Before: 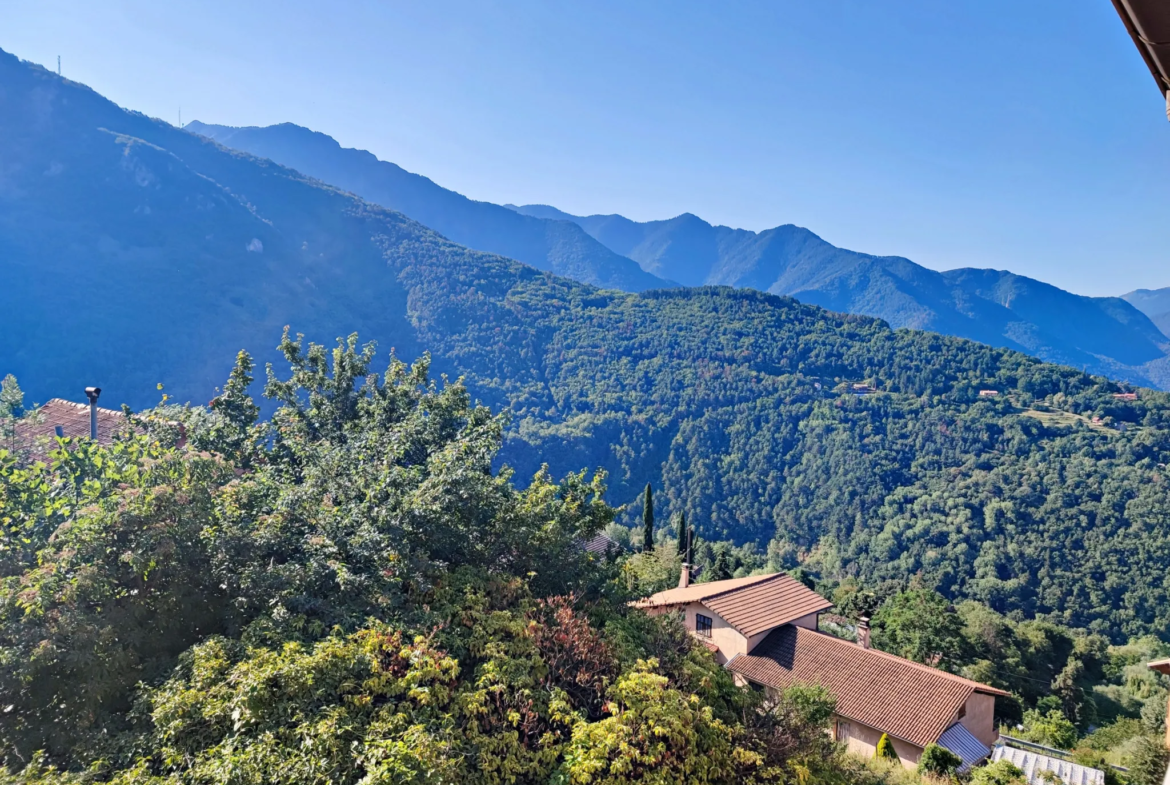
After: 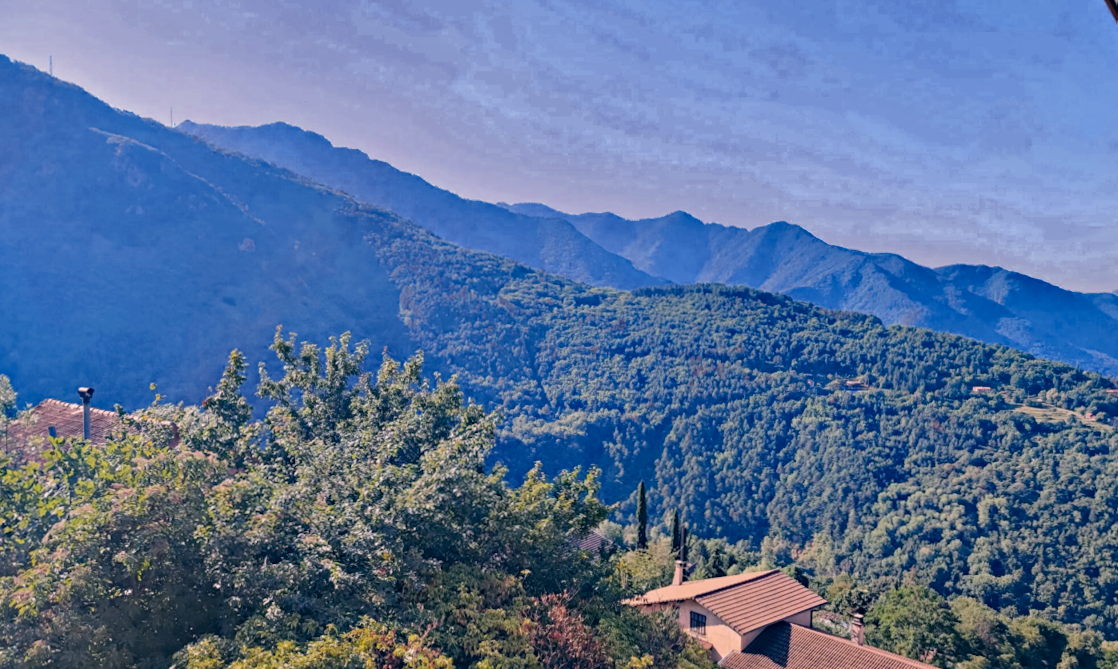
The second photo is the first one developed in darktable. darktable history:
color correction: highlights a* 13.91, highlights b* 5.79, shadows a* -5.4, shadows b* -15.34, saturation 0.861
shadows and highlights: shadows 36.55, highlights -27.73, soften with gaussian
crop and rotate: angle 0.257°, left 0.301%, right 3.497%, bottom 14.147%
color zones: curves: ch0 [(0.27, 0.396) (0.563, 0.504) (0.75, 0.5) (0.787, 0.307)]
haze removal: adaptive false
